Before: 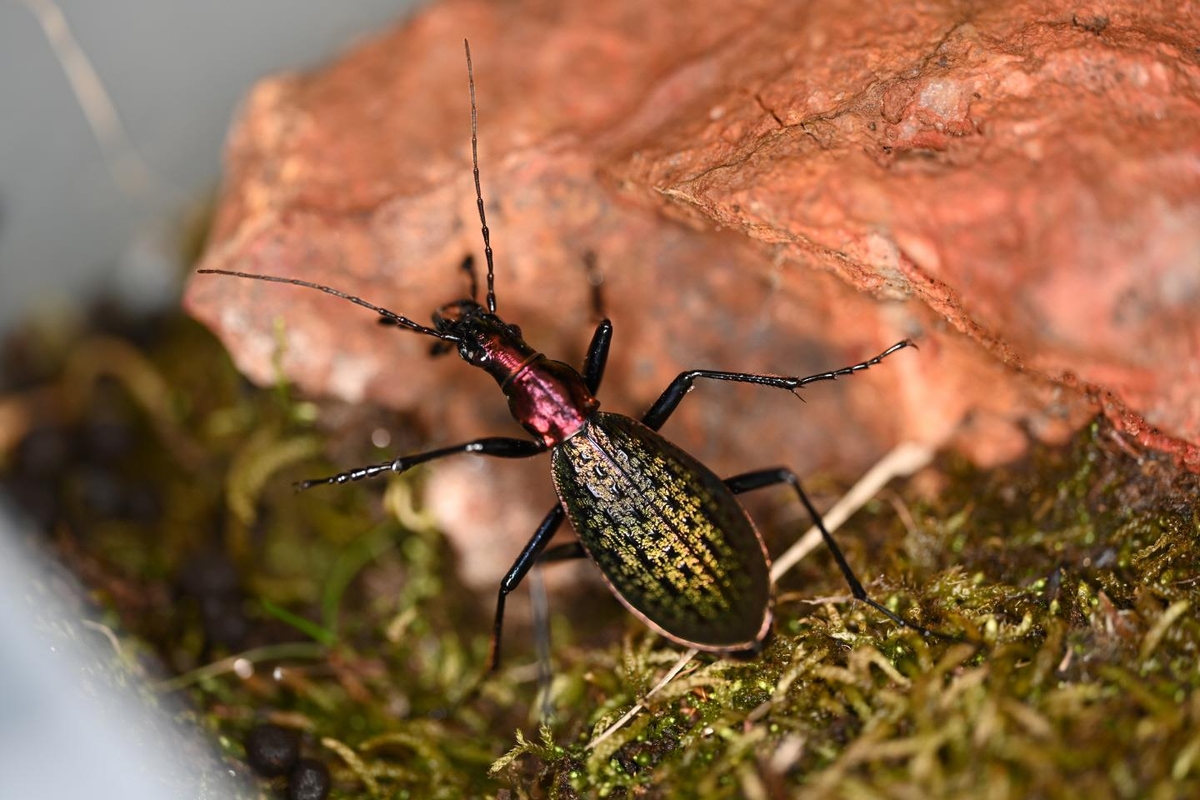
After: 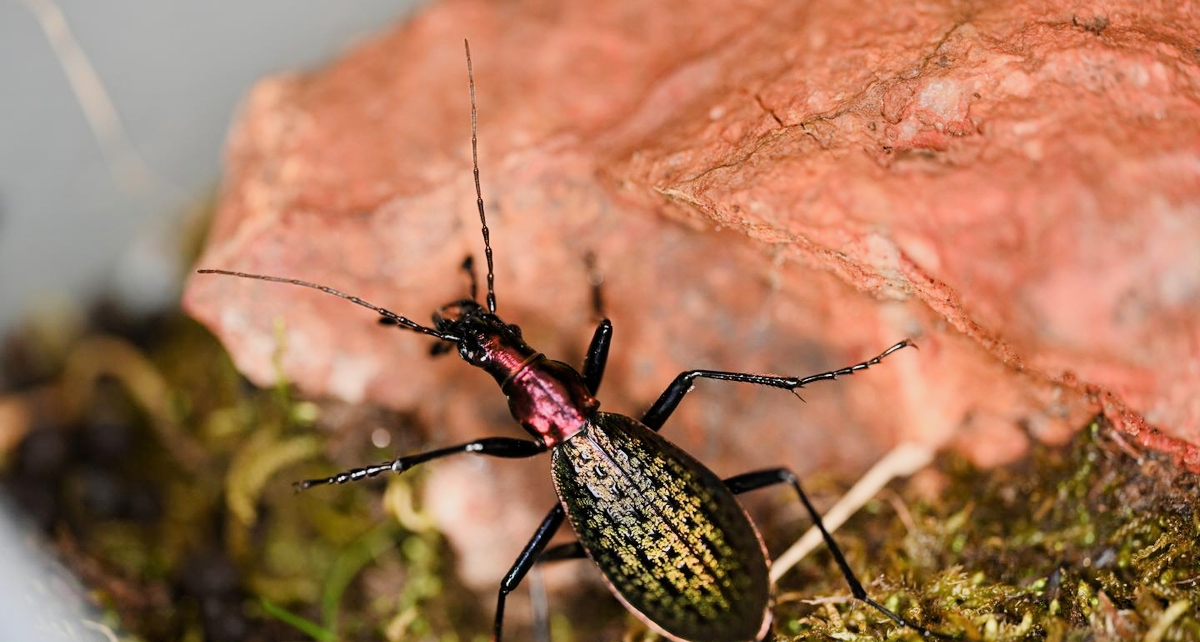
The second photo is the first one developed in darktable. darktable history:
crop: bottom 19.644%
exposure: black level correction 0, exposure 0.7 EV, compensate exposure bias true, compensate highlight preservation false
filmic rgb: black relative exposure -7.65 EV, white relative exposure 4.56 EV, hardness 3.61, contrast 1.05
shadows and highlights: radius 125.46, shadows 30.51, highlights -30.51, low approximation 0.01, soften with gaussian
